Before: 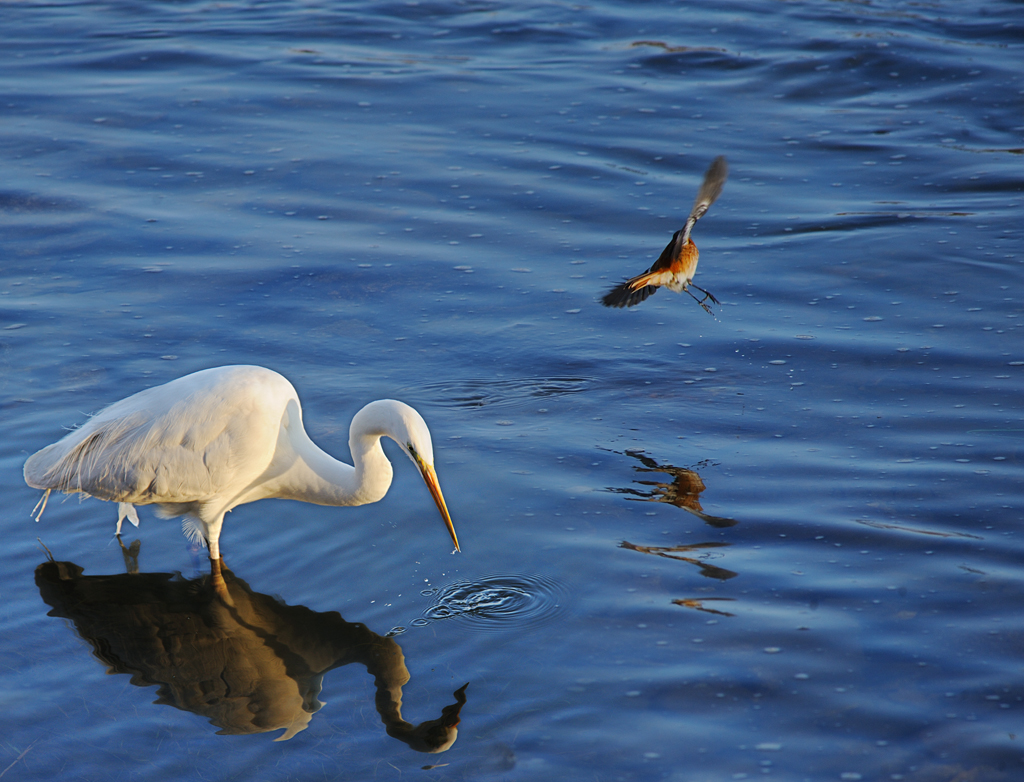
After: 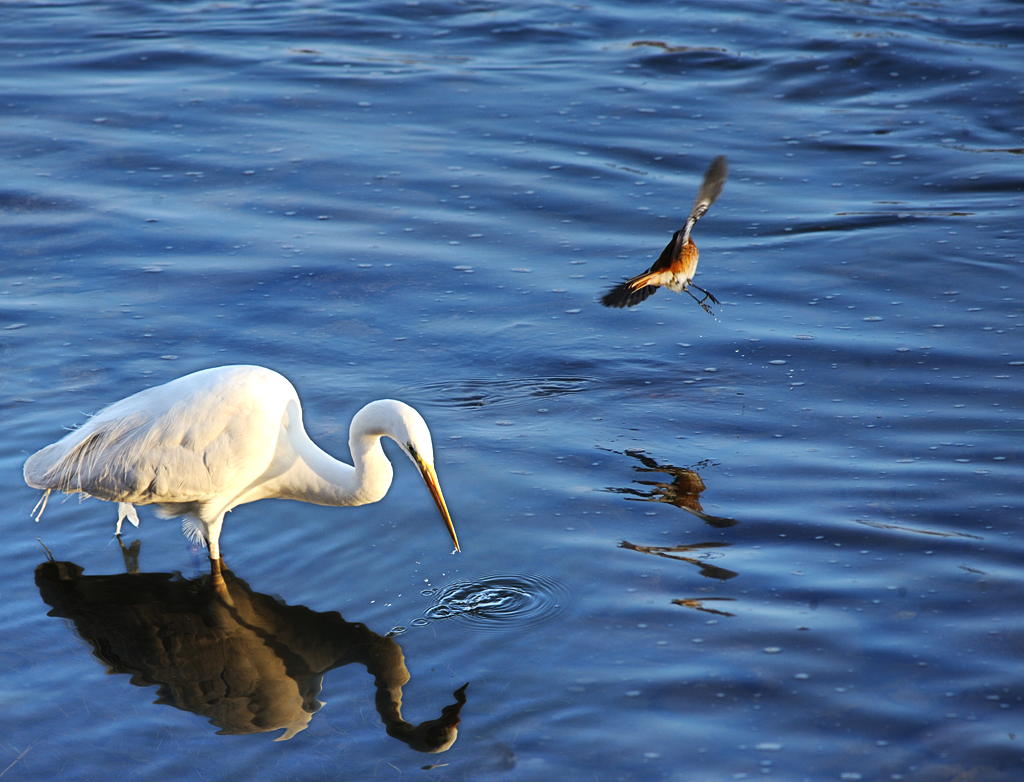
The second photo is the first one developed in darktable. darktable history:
color zones: curves: ch0 [(0.25, 0.5) (0.428, 0.473) (0.75, 0.5)]; ch1 [(0.243, 0.479) (0.398, 0.452) (0.75, 0.5)]
tone equalizer: -8 EV -0.786 EV, -7 EV -0.716 EV, -6 EV -0.606 EV, -5 EV -0.401 EV, -3 EV 0.374 EV, -2 EV 0.6 EV, -1 EV 0.688 EV, +0 EV 0.747 EV, edges refinement/feathering 500, mask exposure compensation -1.57 EV, preserve details no
shadows and highlights: shadows 42.95, highlights 7.15
